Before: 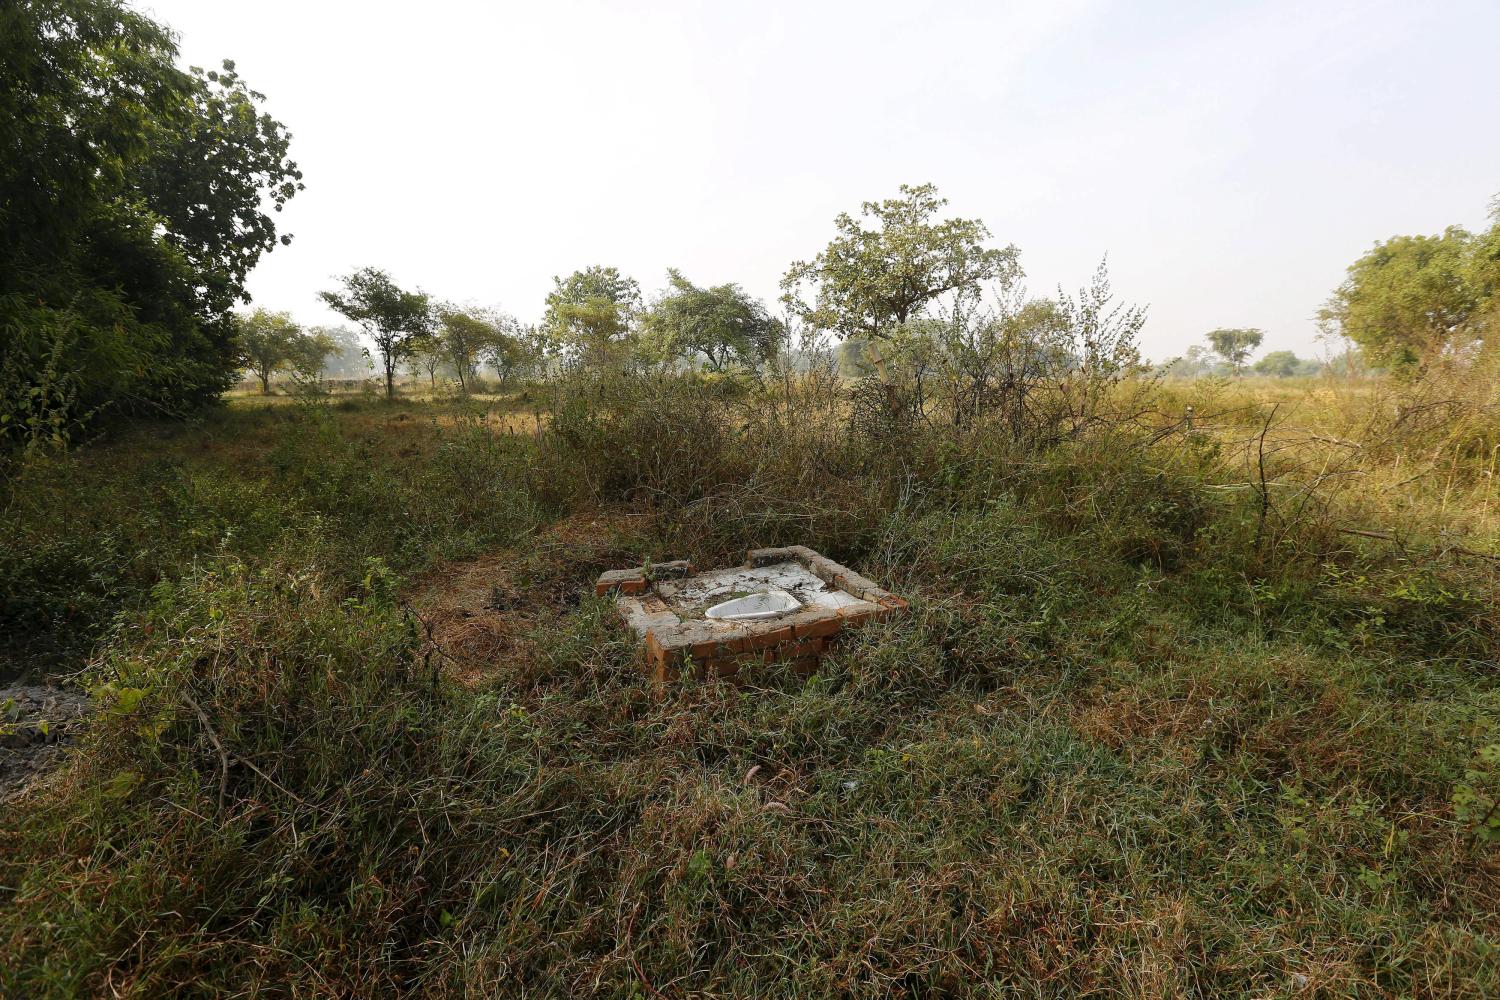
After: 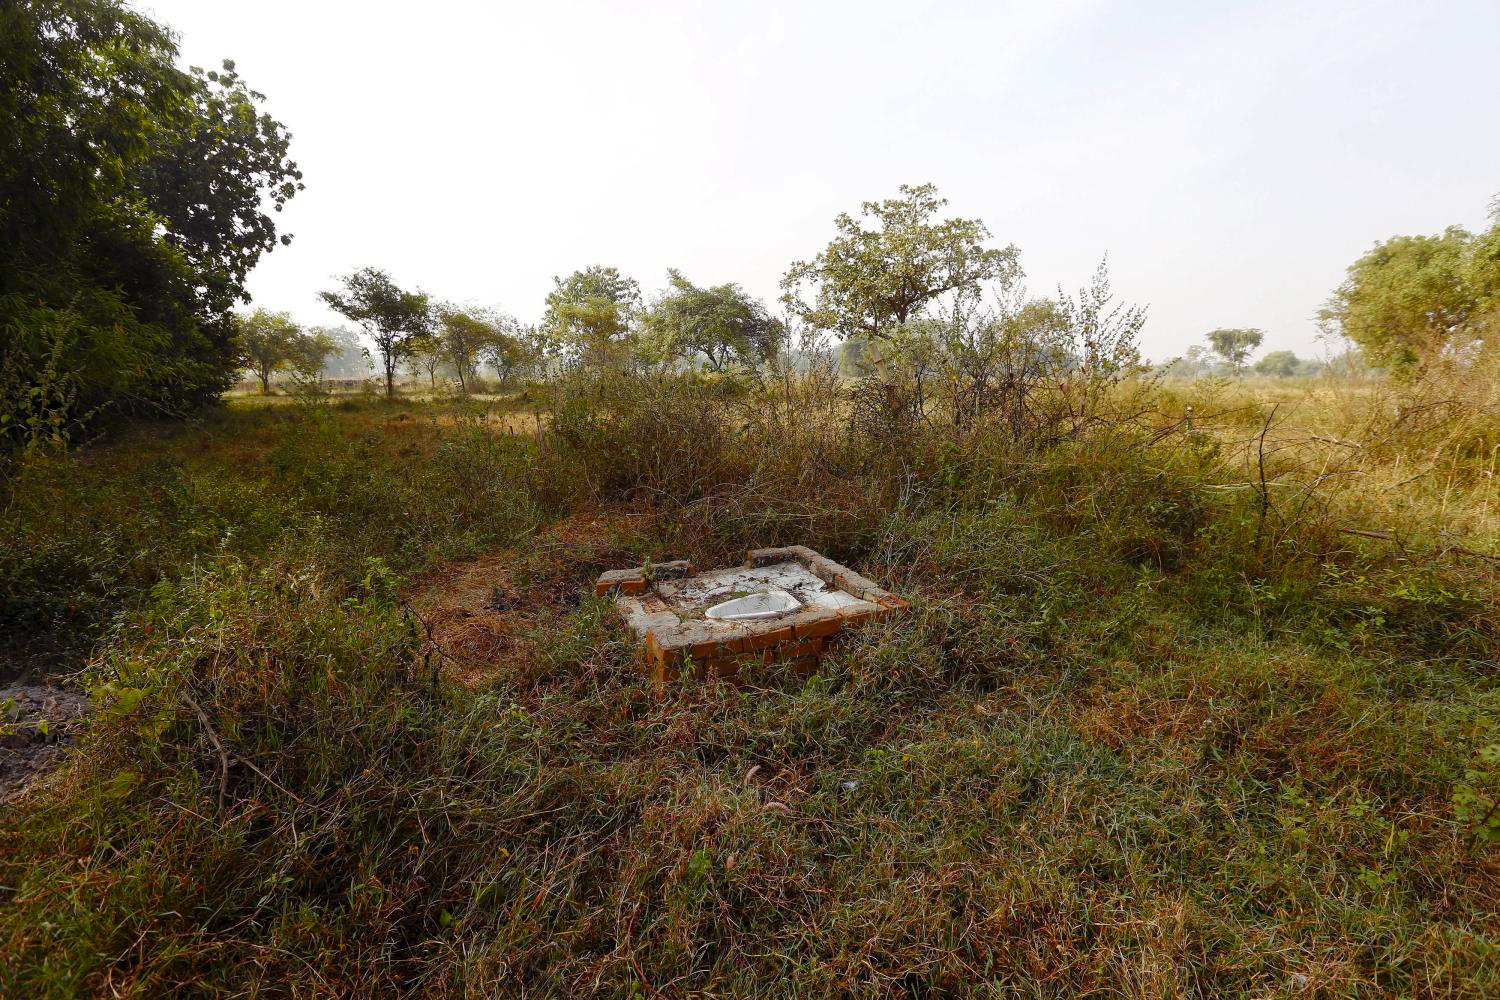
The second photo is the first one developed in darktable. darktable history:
color balance rgb: shadows lift › luminance 0.664%, shadows lift › chroma 6.82%, shadows lift › hue 297.86°, perceptual saturation grading › global saturation 25.393%, perceptual saturation grading › highlights -50.567%, perceptual saturation grading › shadows 30.214%, global vibrance 20%
